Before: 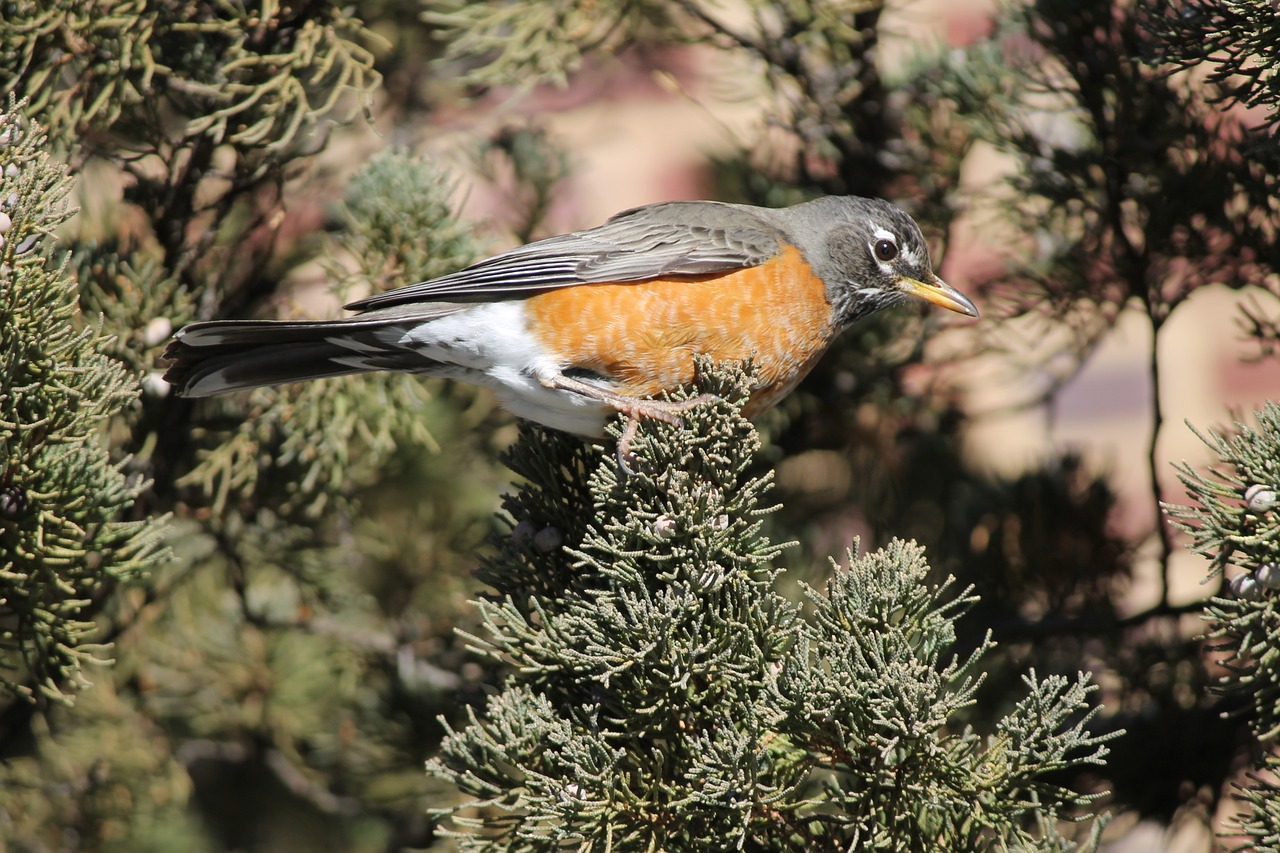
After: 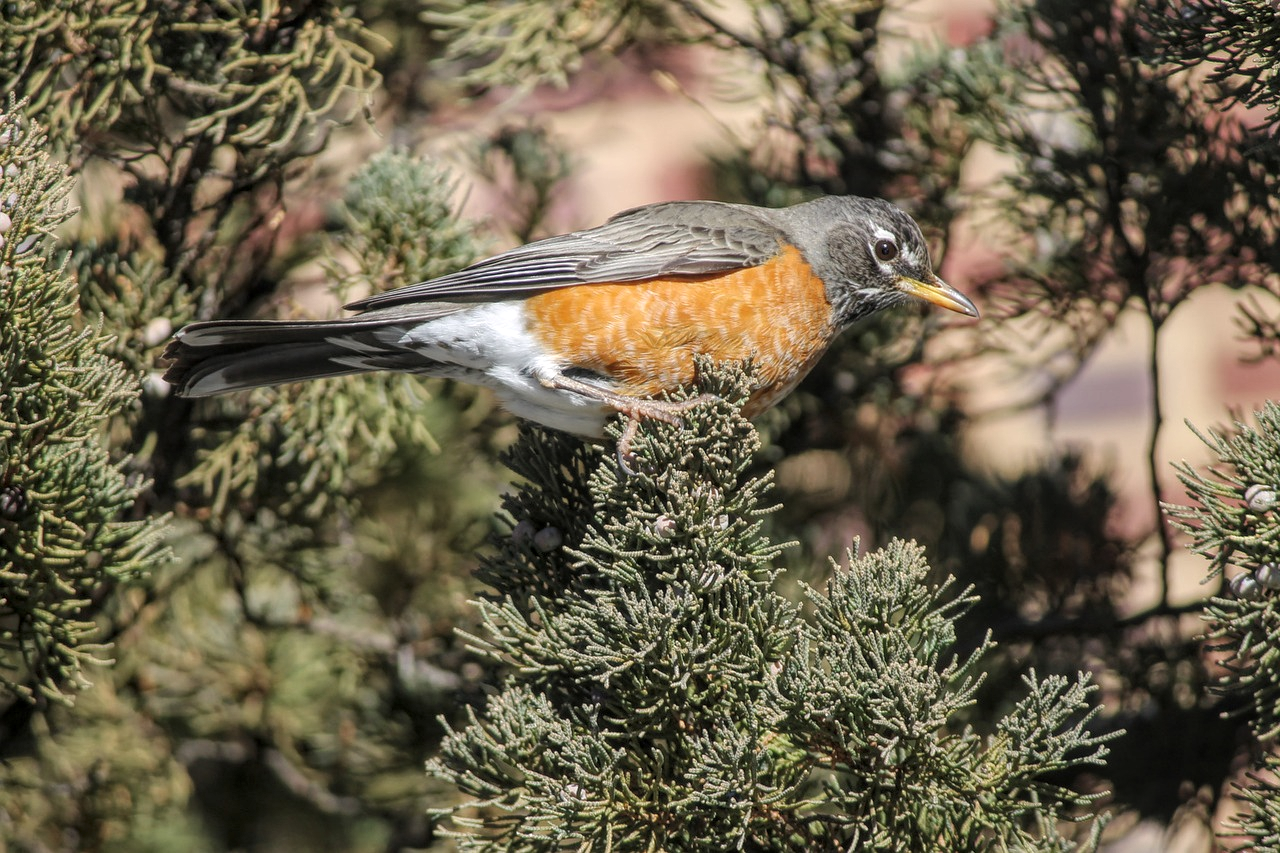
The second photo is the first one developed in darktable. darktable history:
local contrast: highlights 74%, shadows 55%, detail 177%, midtone range 0.214
